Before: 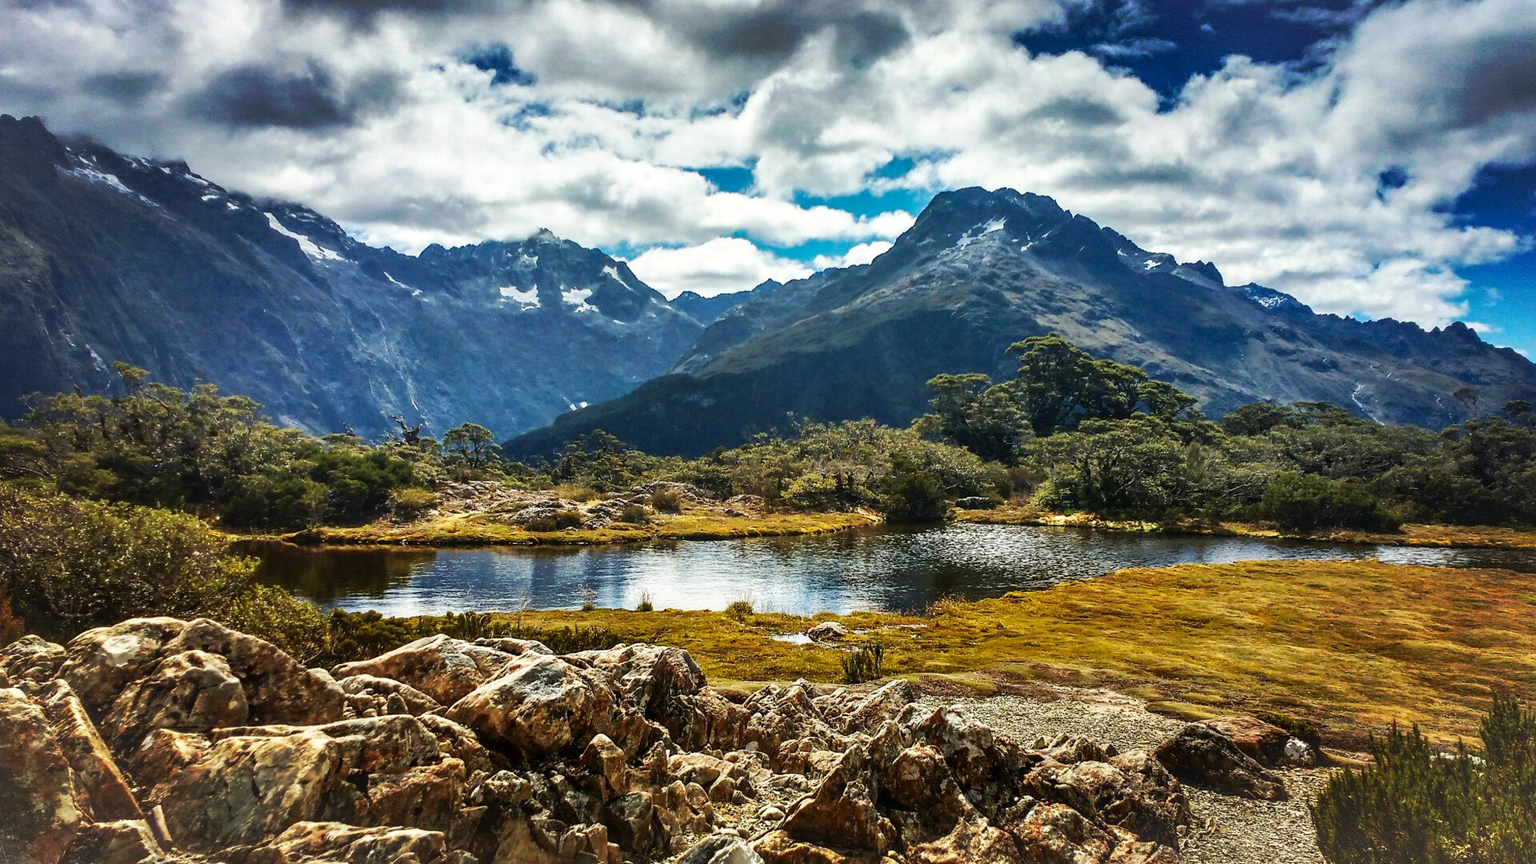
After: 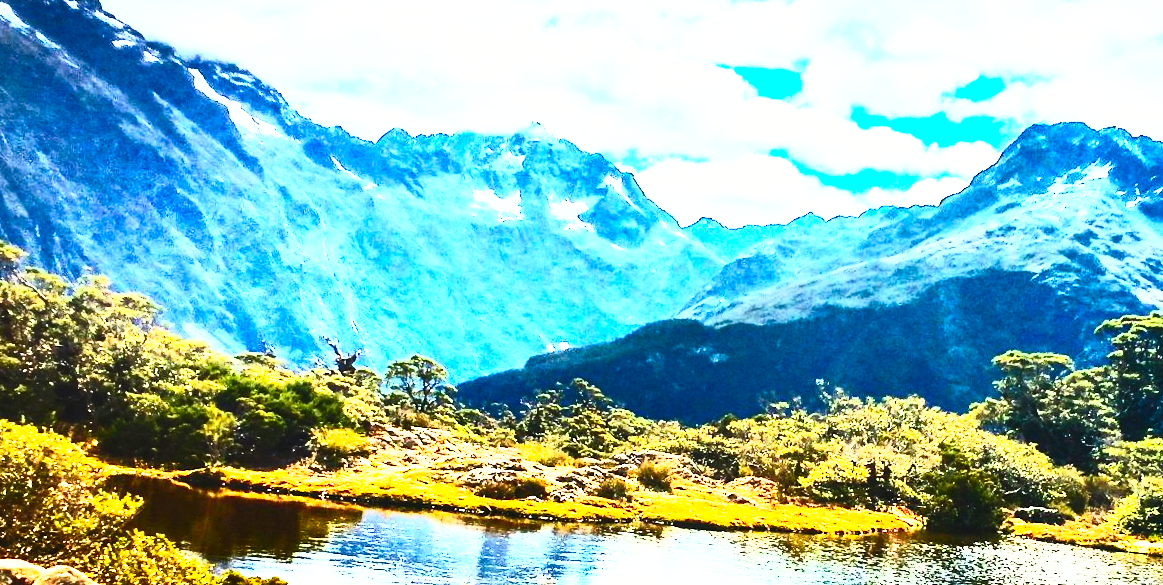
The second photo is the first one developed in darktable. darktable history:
contrast brightness saturation: contrast 0.811, brightness 0.598, saturation 0.572
base curve: curves: ch0 [(0, 0) (0.018, 0.026) (0.143, 0.37) (0.33, 0.731) (0.458, 0.853) (0.735, 0.965) (0.905, 0.986) (1, 1)], preserve colors none
crop and rotate: angle -5.5°, left 2.038%, top 6.609%, right 27.348%, bottom 30.154%
